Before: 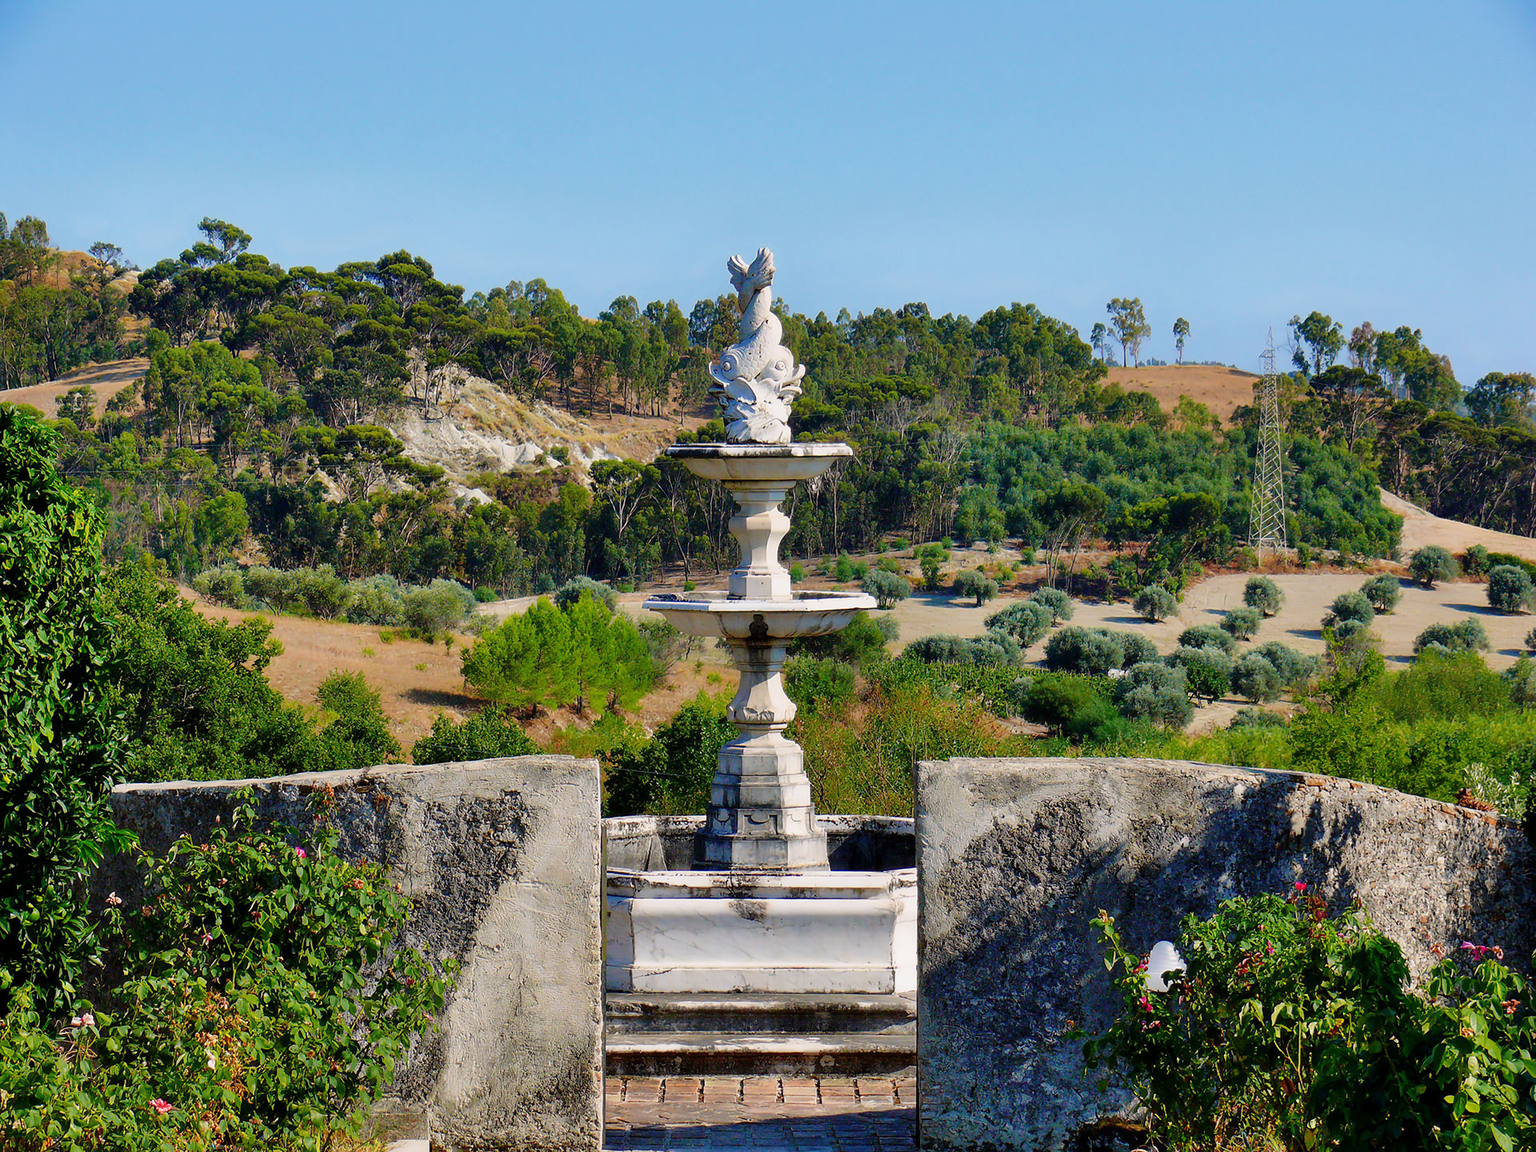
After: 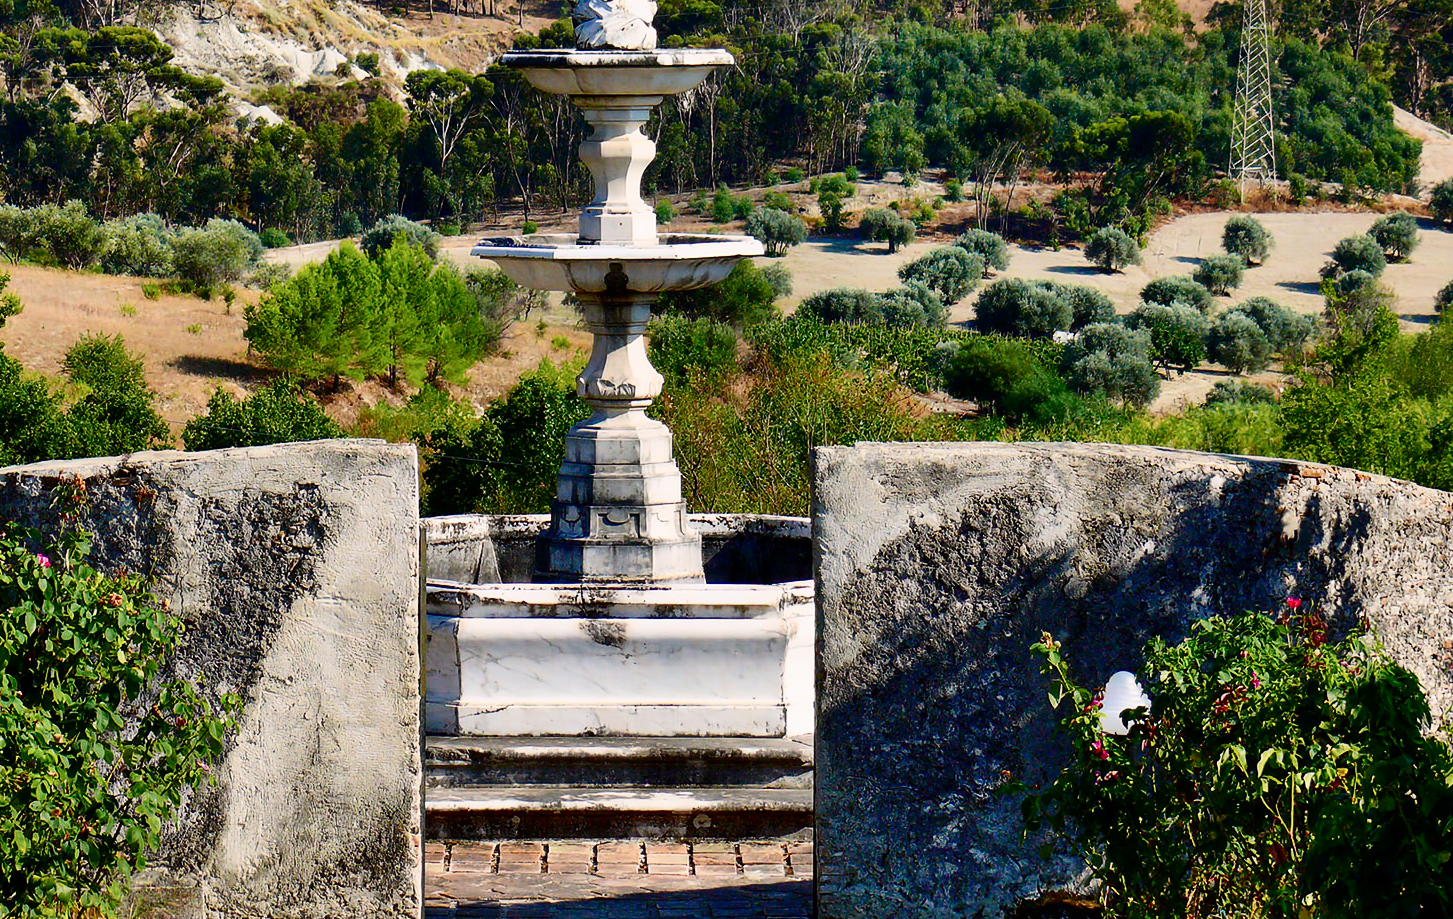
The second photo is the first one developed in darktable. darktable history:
contrast brightness saturation: contrast 0.28
crop and rotate: left 17.299%, top 35.115%, right 7.015%, bottom 1.024%
